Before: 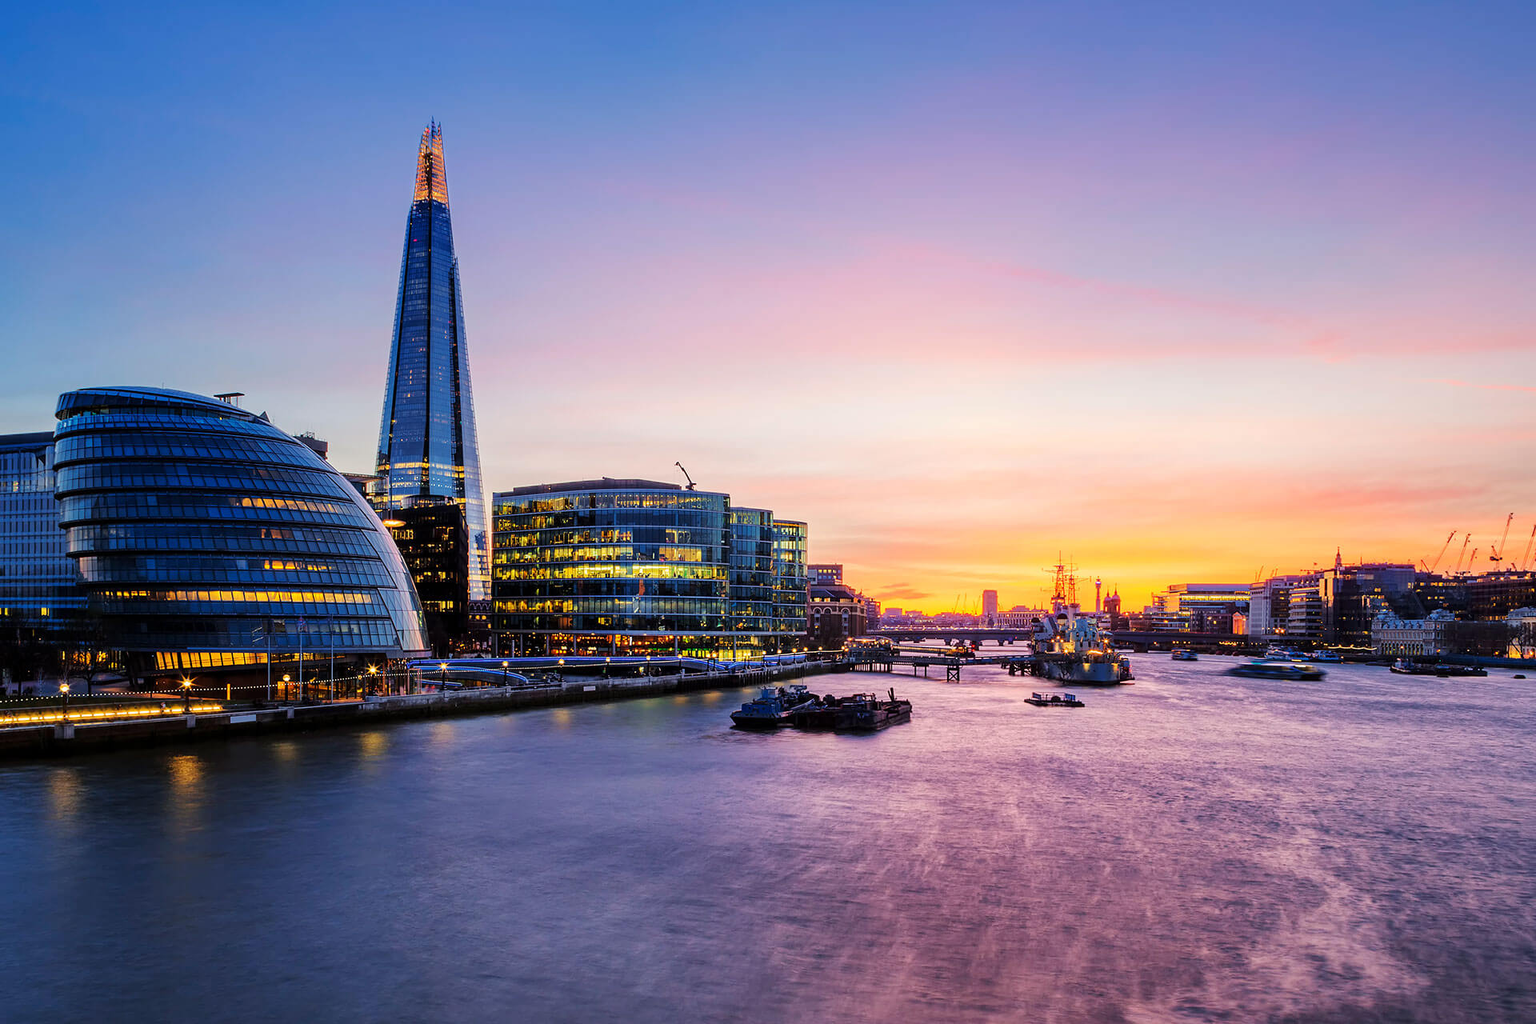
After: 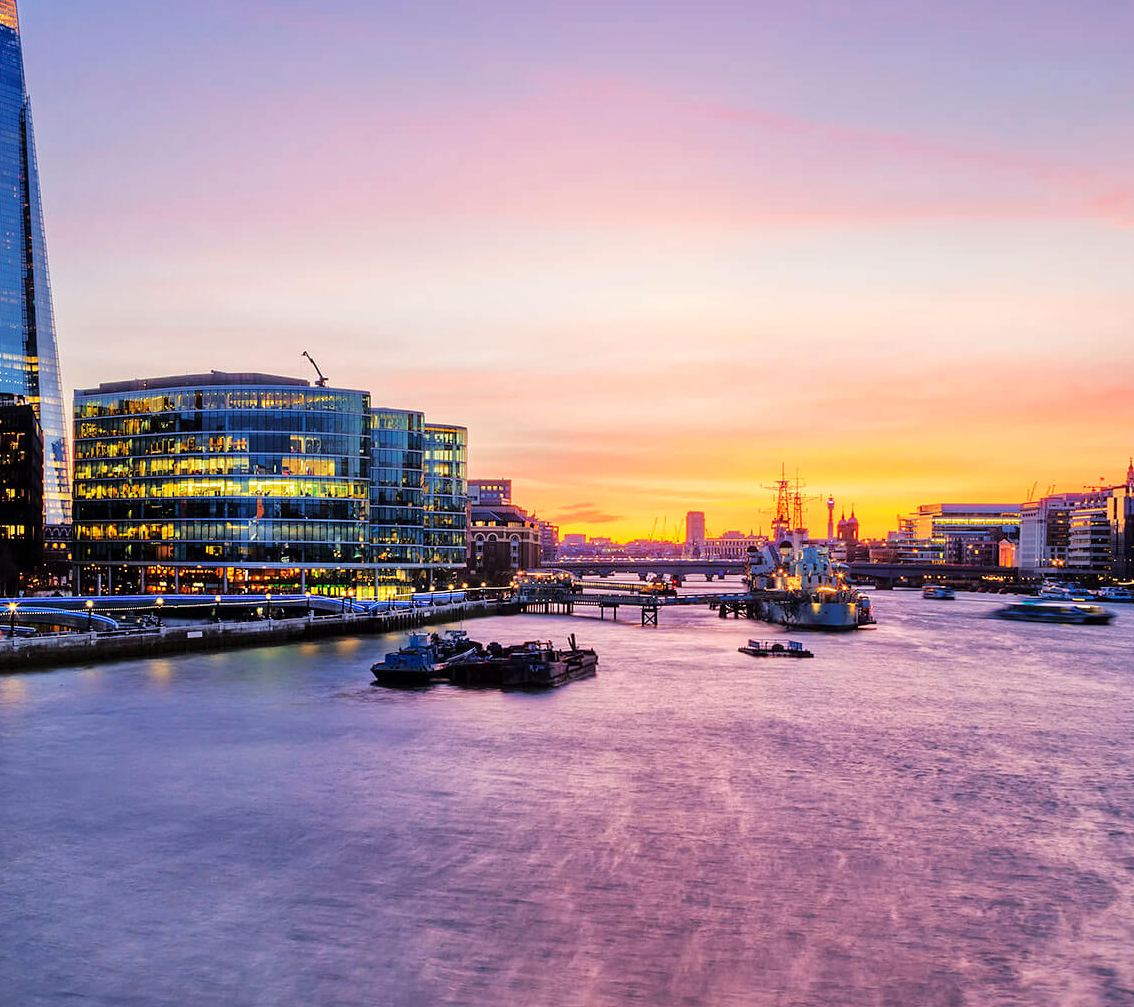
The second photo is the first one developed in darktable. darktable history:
tone equalizer: -8 EV 0.001 EV, -7 EV -0.004 EV, -6 EV 0.009 EV, -5 EV 0.032 EV, -4 EV 0.276 EV, -3 EV 0.644 EV, -2 EV 0.584 EV, -1 EV 0.187 EV, +0 EV 0.024 EV
crop and rotate: left 28.256%, top 17.734%, right 12.656%, bottom 3.573%
